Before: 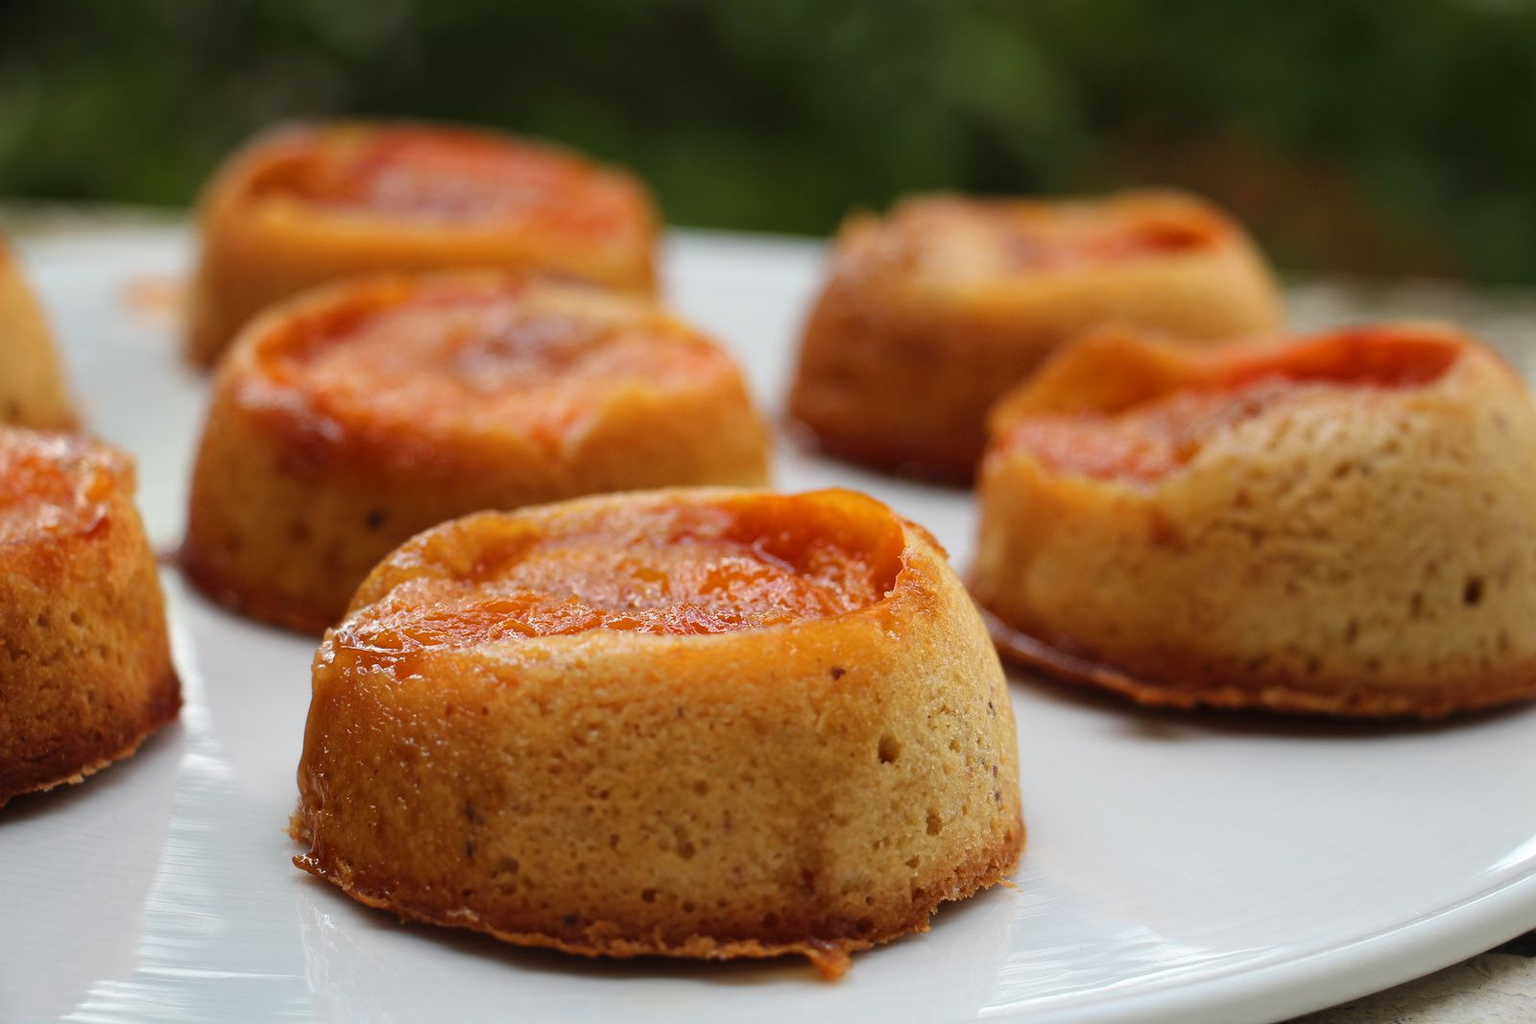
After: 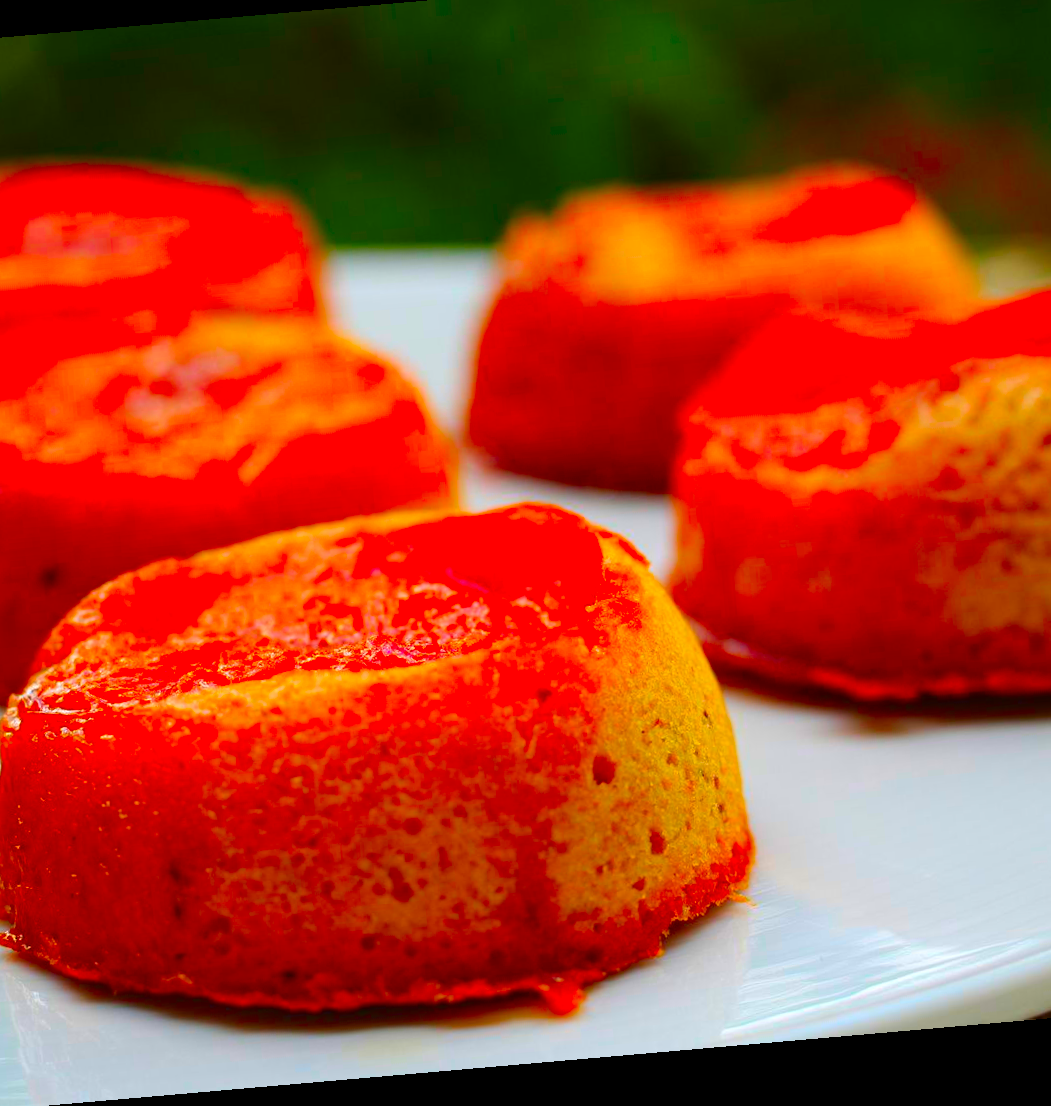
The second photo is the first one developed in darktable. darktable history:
color correction: saturation 3
rotate and perspective: rotation -4.98°, automatic cropping off
crop and rotate: left 22.918%, top 5.629%, right 14.711%, bottom 2.247%
